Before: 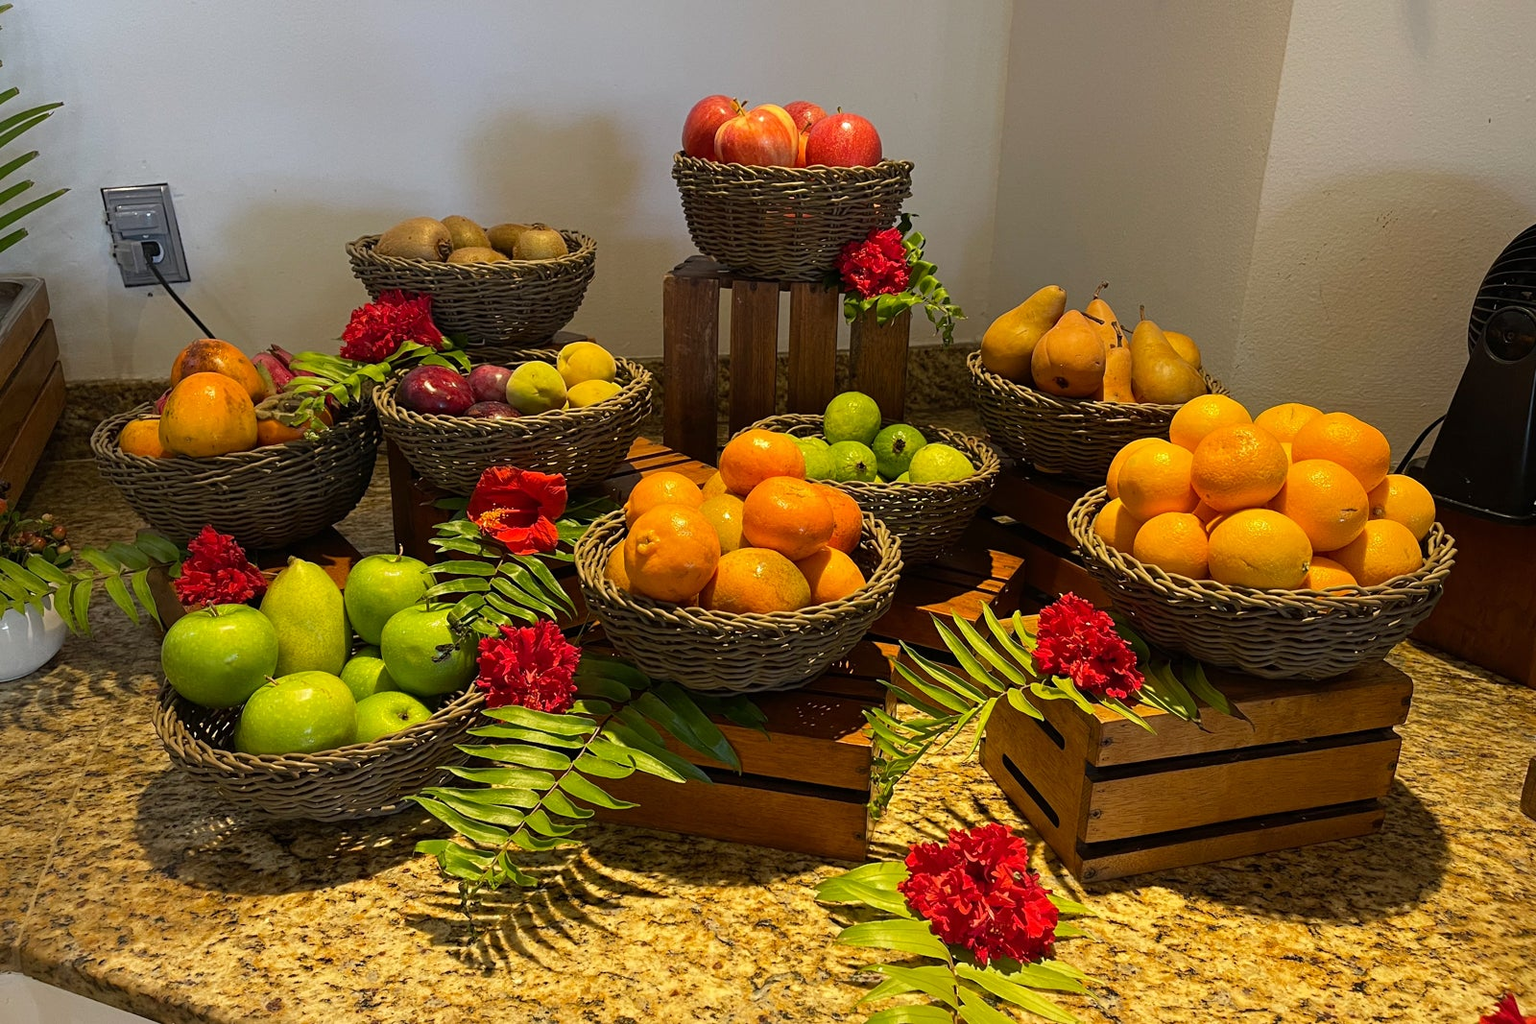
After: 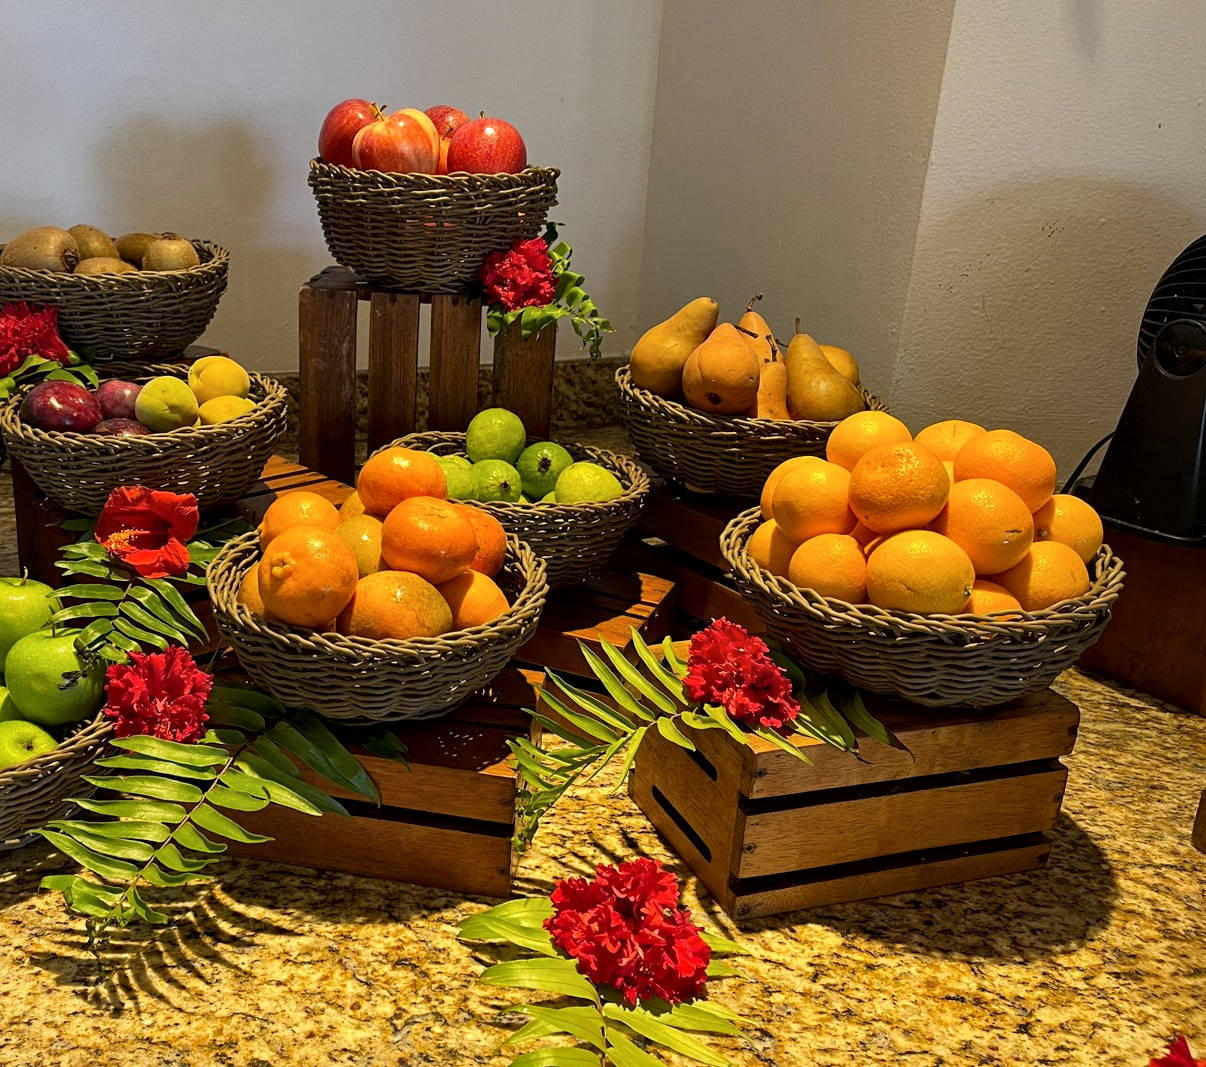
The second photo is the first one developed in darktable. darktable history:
crop and rotate: left 24.6%
local contrast: mode bilateral grid, contrast 20, coarseness 50, detail 150%, midtone range 0.2
